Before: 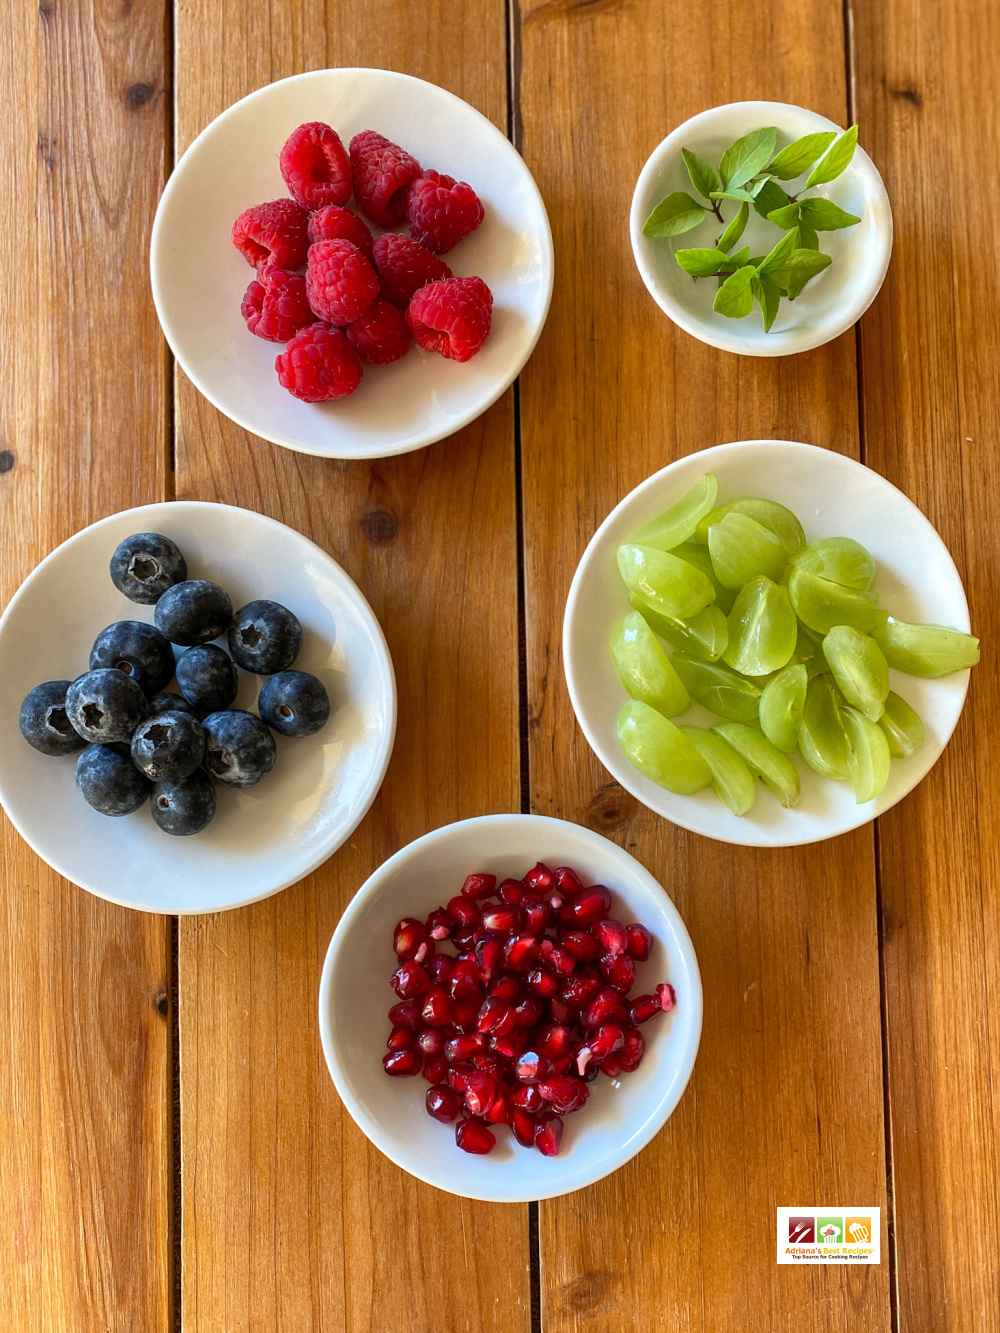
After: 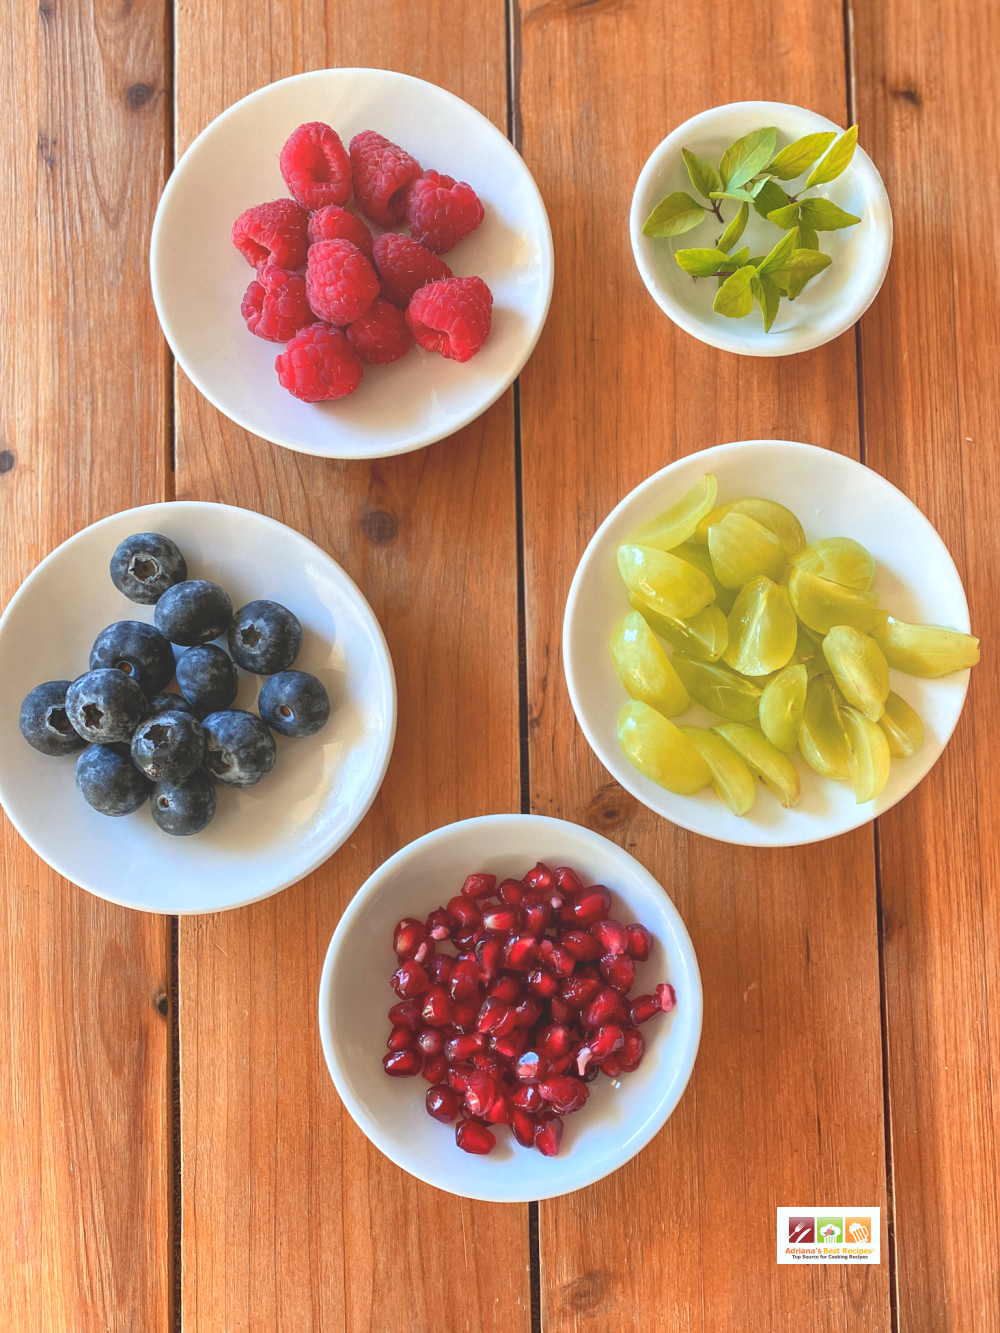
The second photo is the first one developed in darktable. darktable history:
bloom: size 38%, threshold 95%, strength 30%
color zones: curves: ch1 [(0, 0.469) (0.072, 0.457) (0.243, 0.494) (0.429, 0.5) (0.571, 0.5) (0.714, 0.5) (0.857, 0.5) (1, 0.469)]; ch2 [(0, 0.499) (0.143, 0.467) (0.242, 0.436) (0.429, 0.493) (0.571, 0.5) (0.714, 0.5) (0.857, 0.5) (1, 0.499)]
white balance: red 0.976, blue 1.04
